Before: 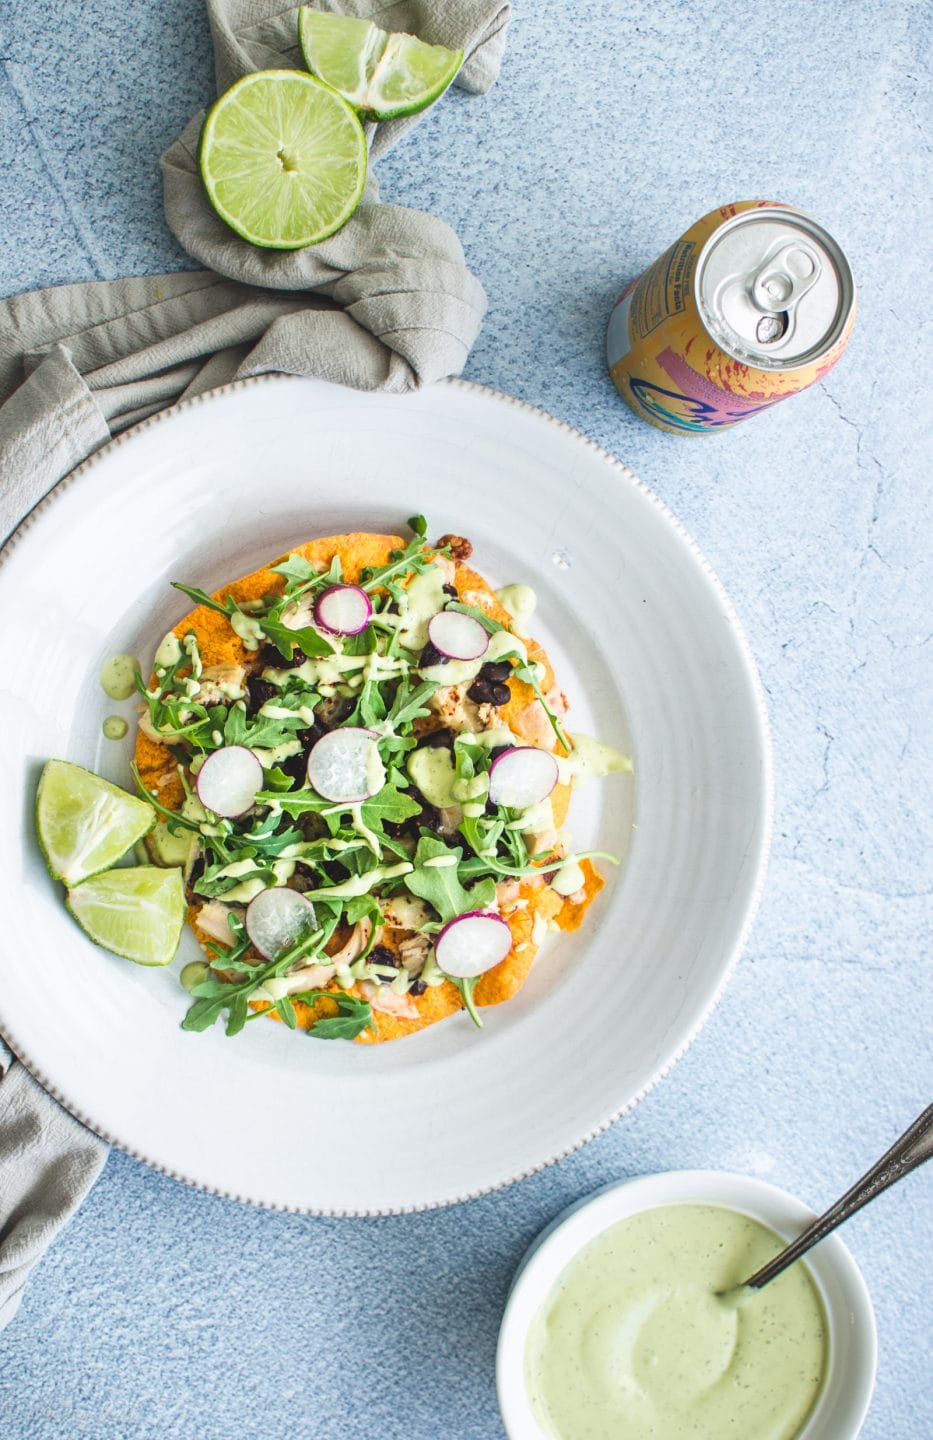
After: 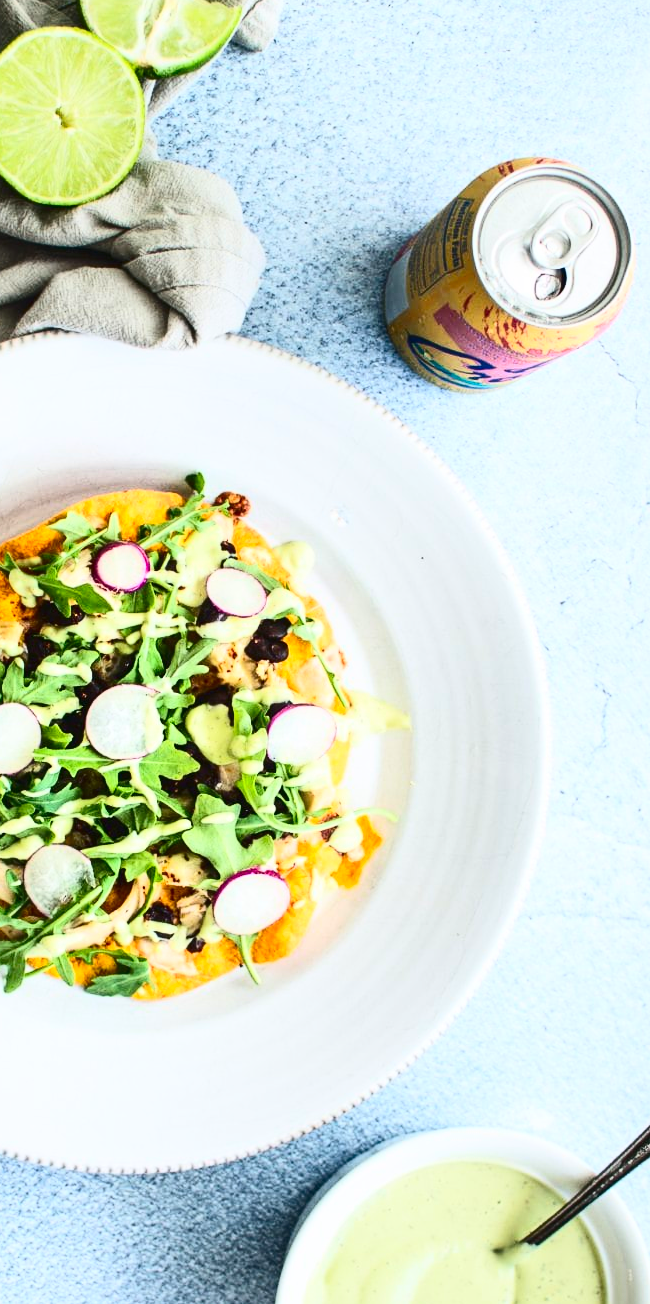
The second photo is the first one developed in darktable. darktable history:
crop and rotate: left 23.948%, top 3.029%, right 6.327%, bottom 6.363%
contrast brightness saturation: contrast 0.413, brightness 0.045, saturation 0.251
